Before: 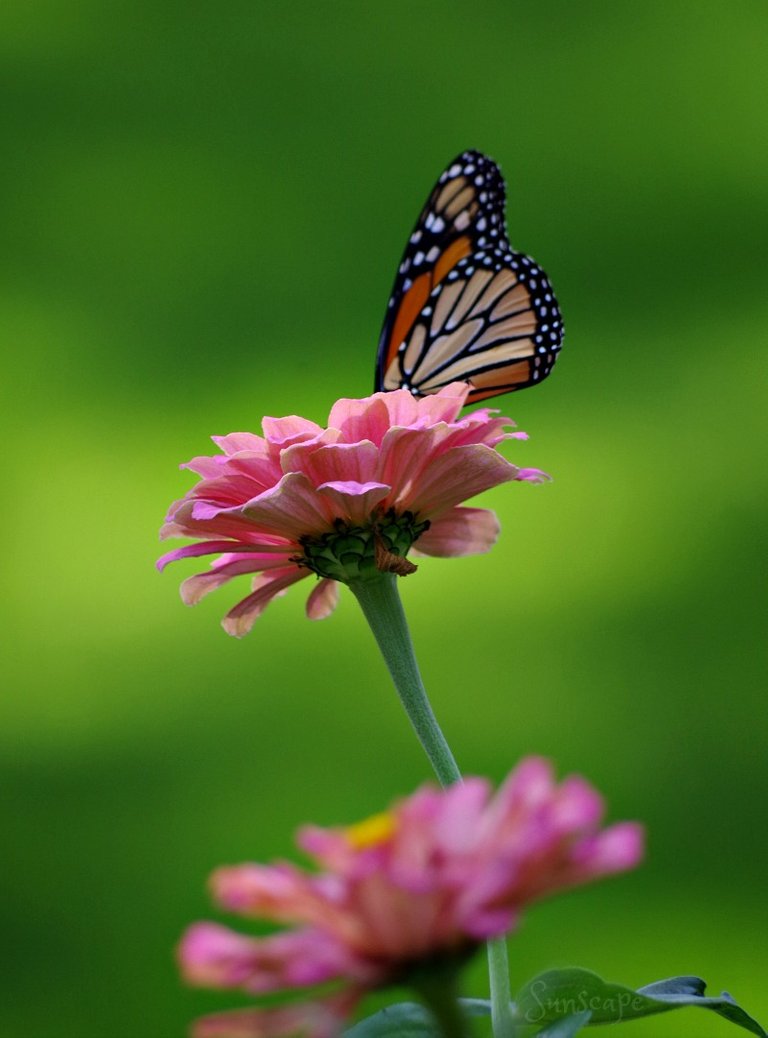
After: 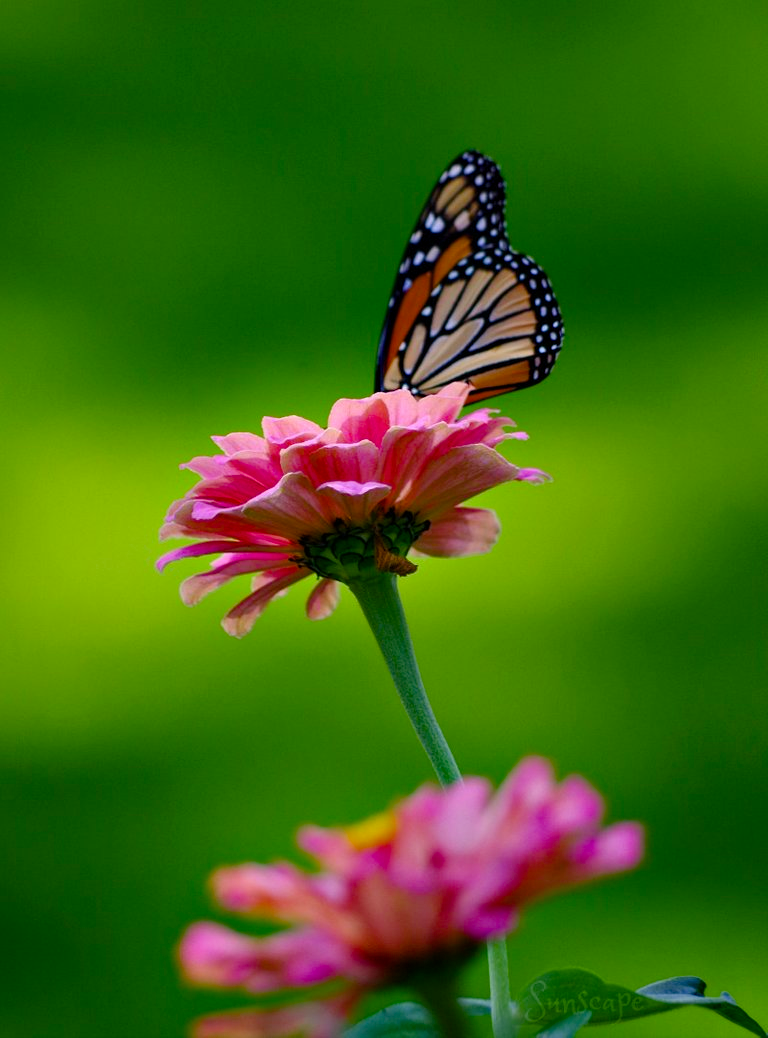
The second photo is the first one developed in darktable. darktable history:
color balance rgb: shadows lift › luminance -4.83%, shadows lift › chroma 1.073%, shadows lift › hue 219.06°, perceptual saturation grading › global saturation 34.826%, perceptual saturation grading › highlights -29.878%, perceptual saturation grading › shadows 34.918%
